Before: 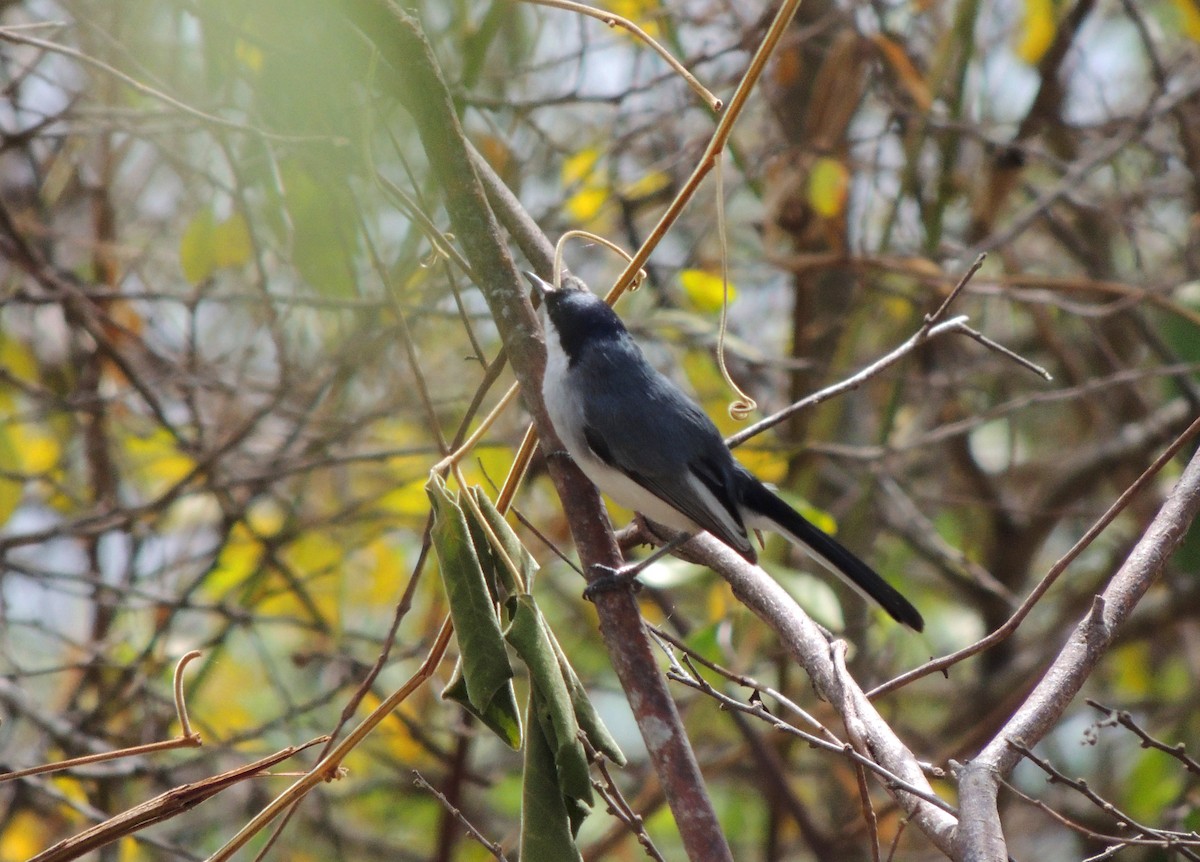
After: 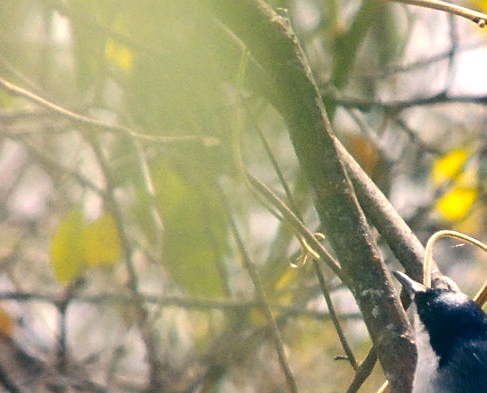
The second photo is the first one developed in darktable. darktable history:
color balance rgb: perceptual saturation grading › global saturation 0.138%, perceptual brilliance grading › global brilliance 19.828%, perceptual brilliance grading › shadows -39.195%
color correction: highlights a* 10.34, highlights b* 13.9, shadows a* -10.35, shadows b* -15.08
sharpen: on, module defaults
crop and rotate: left 10.903%, top 0.064%, right 48.433%, bottom 54.244%
